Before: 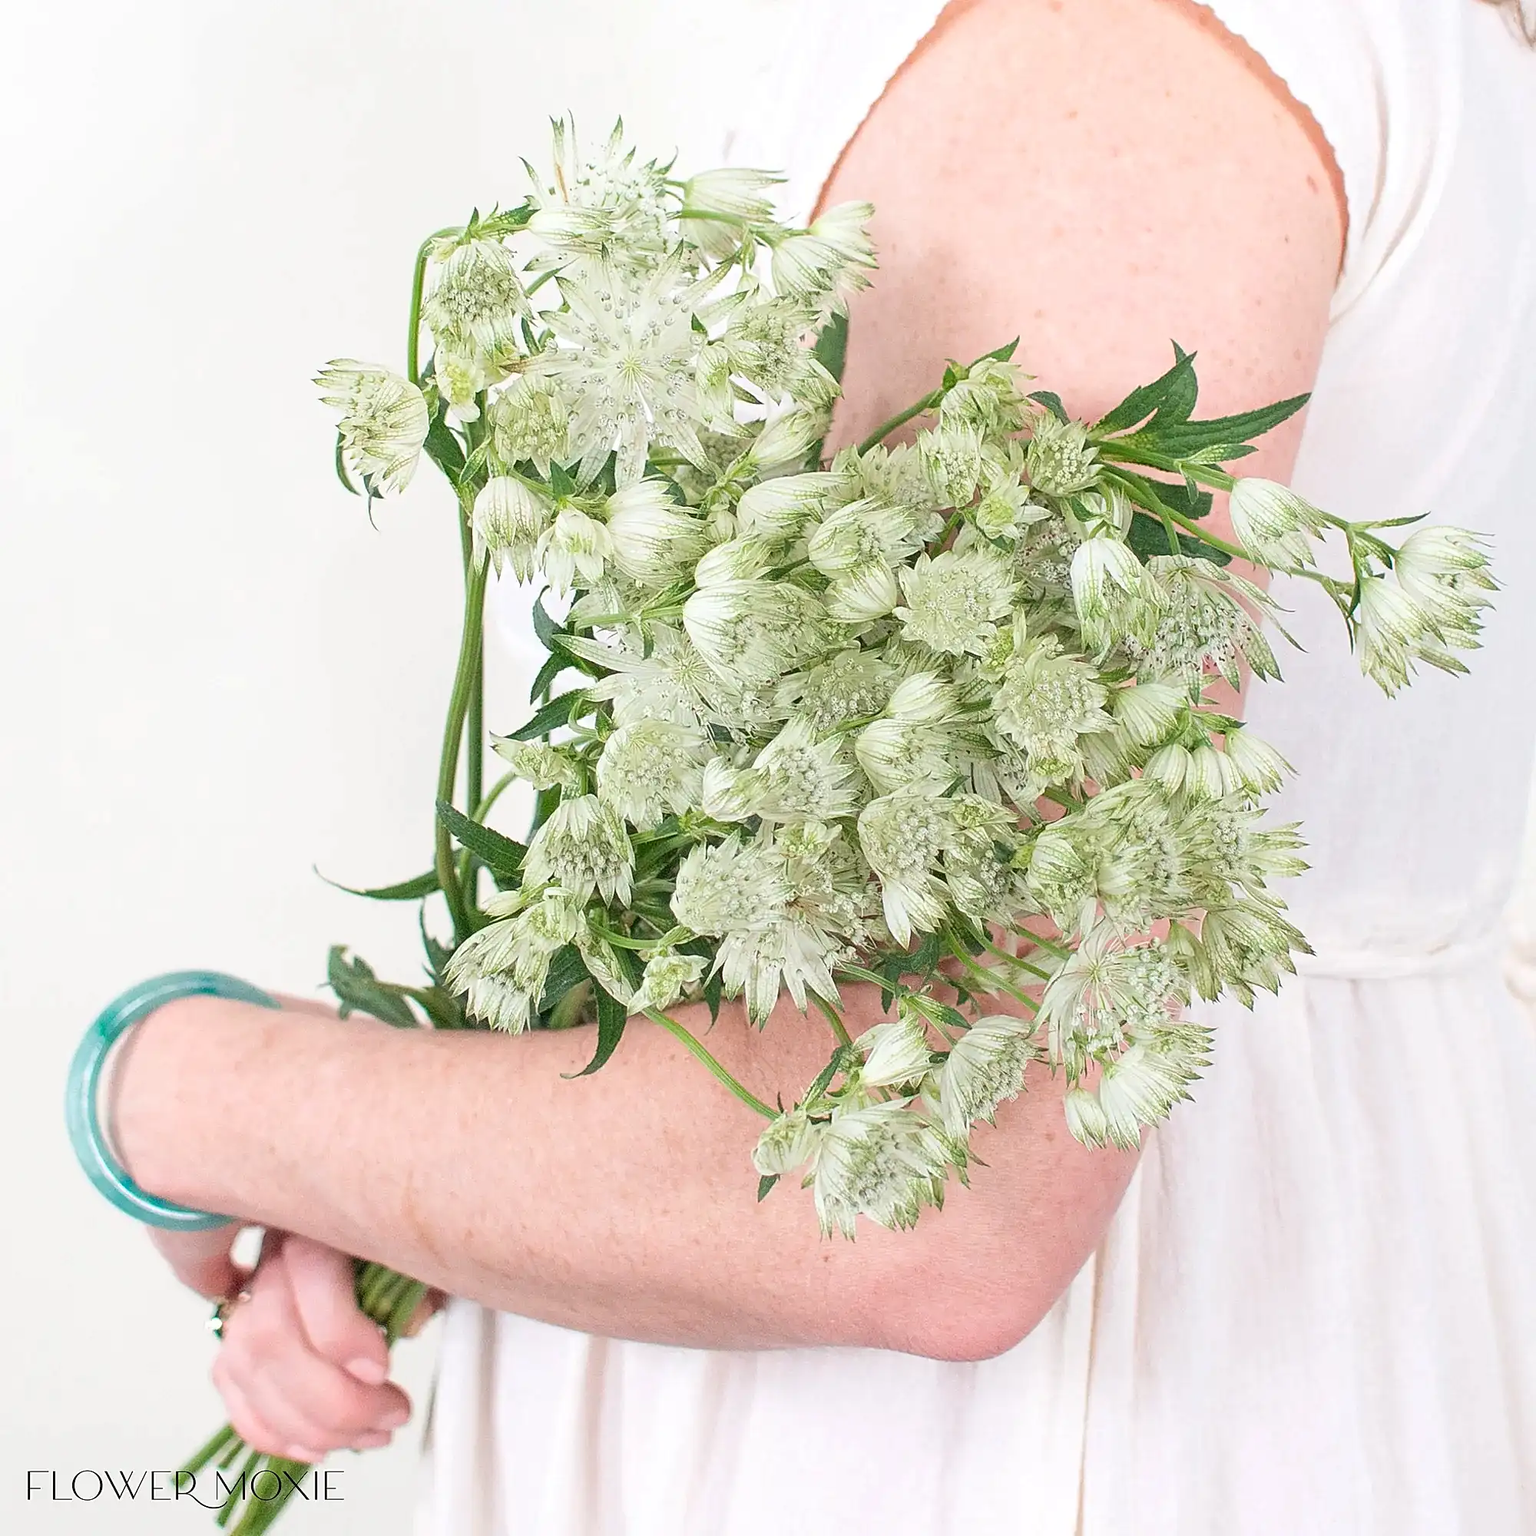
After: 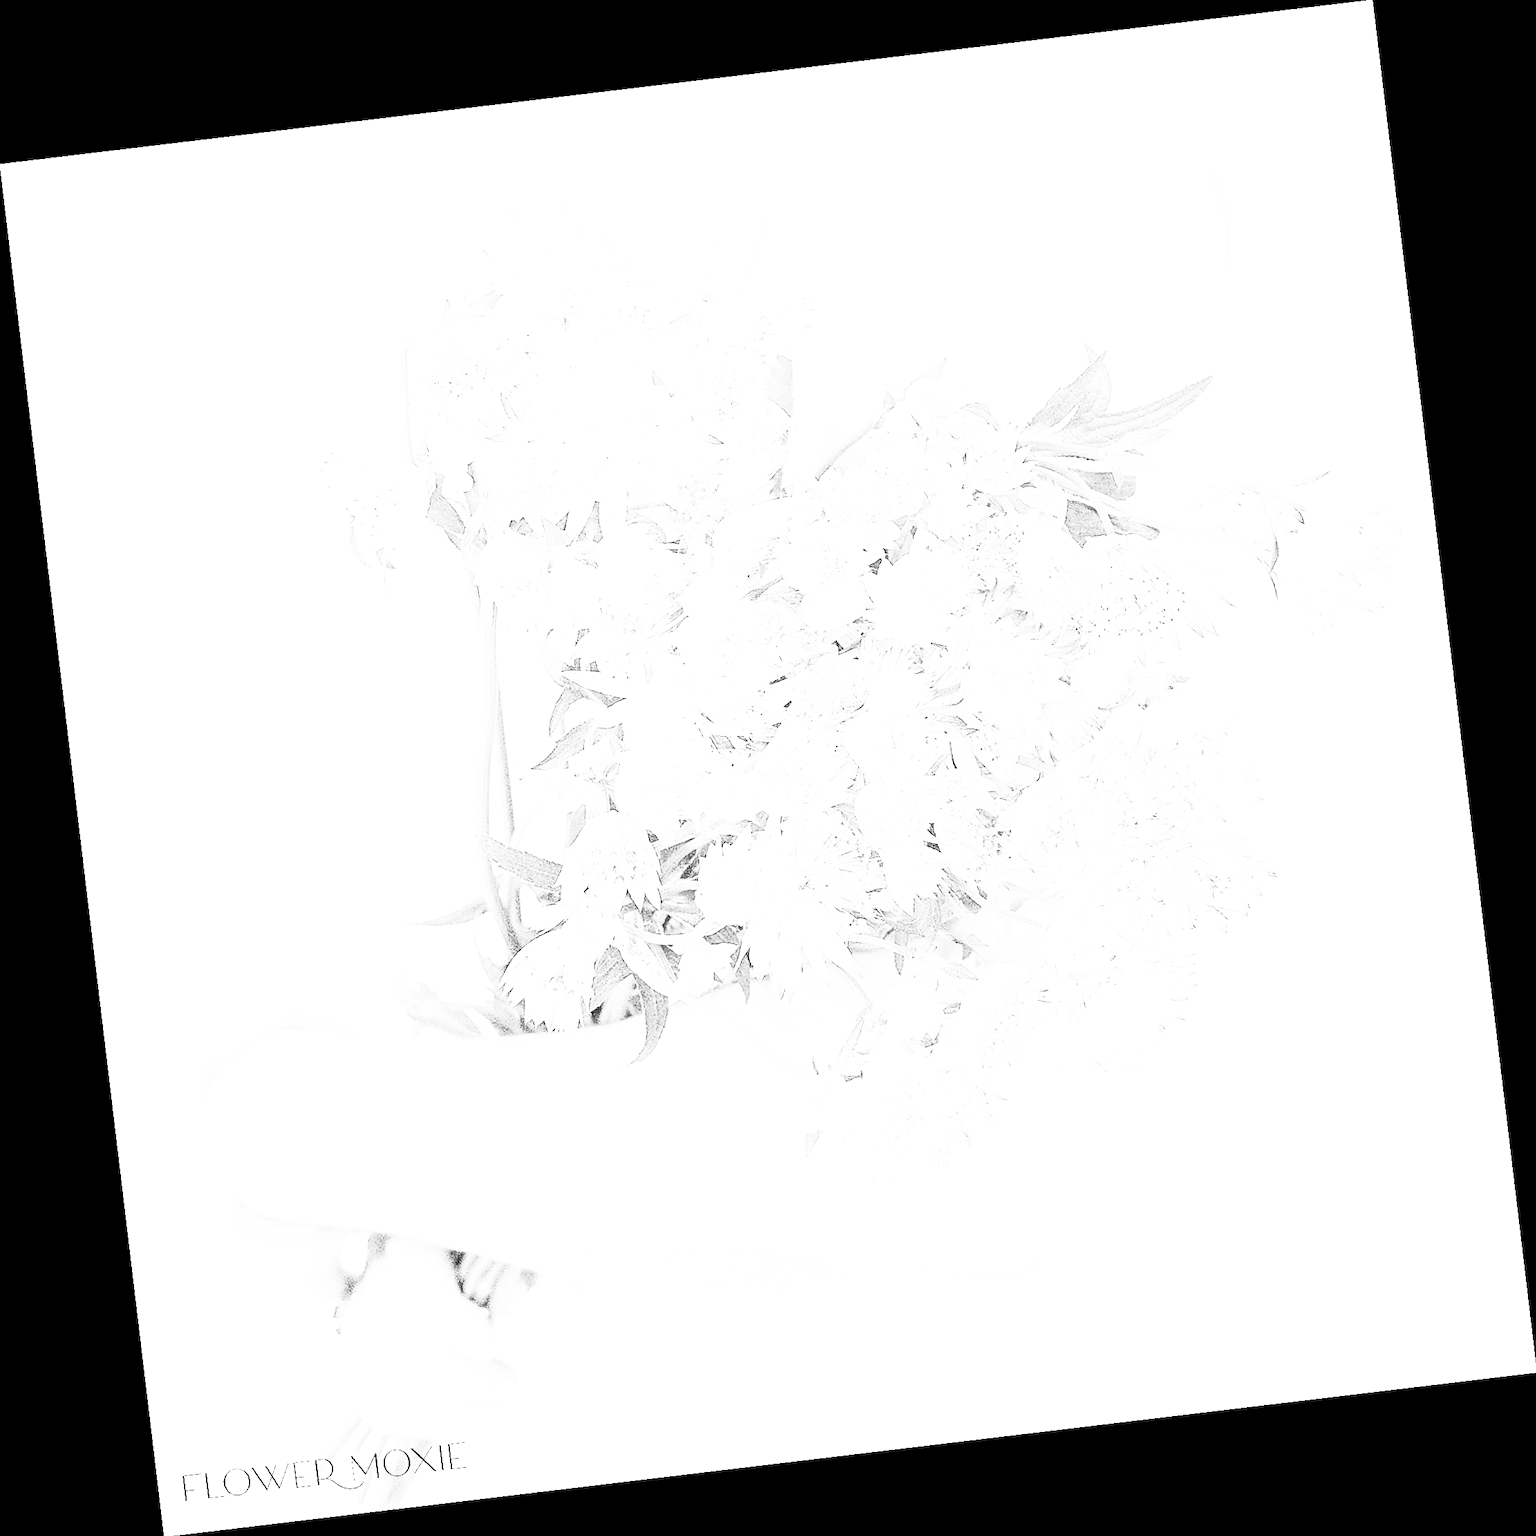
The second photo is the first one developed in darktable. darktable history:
contrast brightness saturation: contrast 0.39, brightness 0.53
exposure: exposure 1 EV, compensate highlight preservation false
rotate and perspective: rotation -6.83°, automatic cropping off
color correction: highlights a* 3.22, highlights b* 1.93, saturation 1.19
base curve: curves: ch0 [(0, 0) (0.018, 0.026) (0.143, 0.37) (0.33, 0.731) (0.458, 0.853) (0.735, 0.965) (0.905, 0.986) (1, 1)]
monochrome: a 32, b 64, size 2.3, highlights 1
